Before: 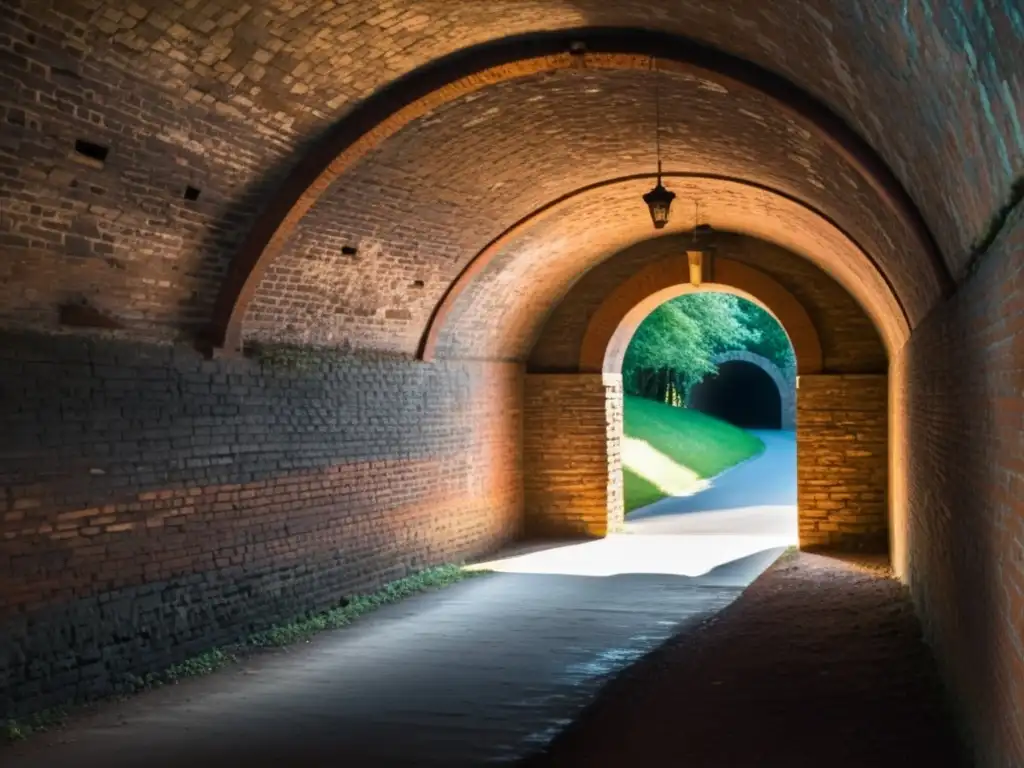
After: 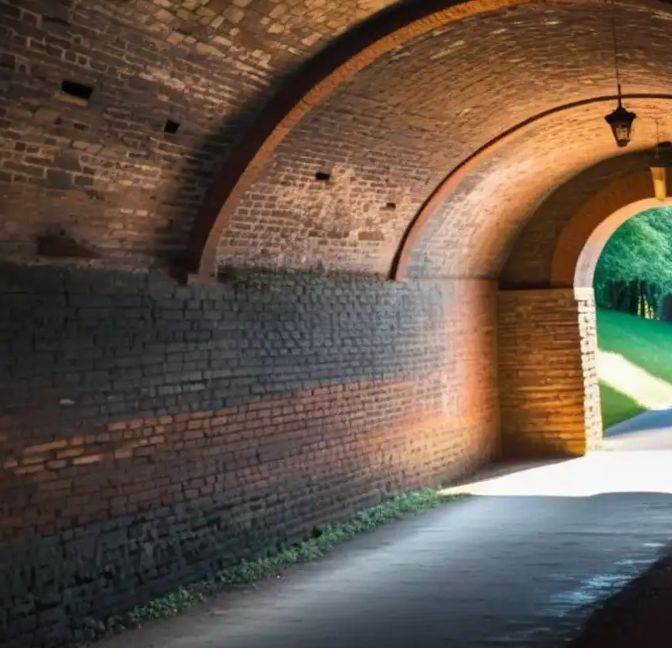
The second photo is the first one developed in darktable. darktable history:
crop: top 5.803%, right 27.864%, bottom 5.804%
rotate and perspective: rotation -1.68°, lens shift (vertical) -0.146, crop left 0.049, crop right 0.912, crop top 0.032, crop bottom 0.96
shadows and highlights: shadows 20.91, highlights -35.45, soften with gaussian
